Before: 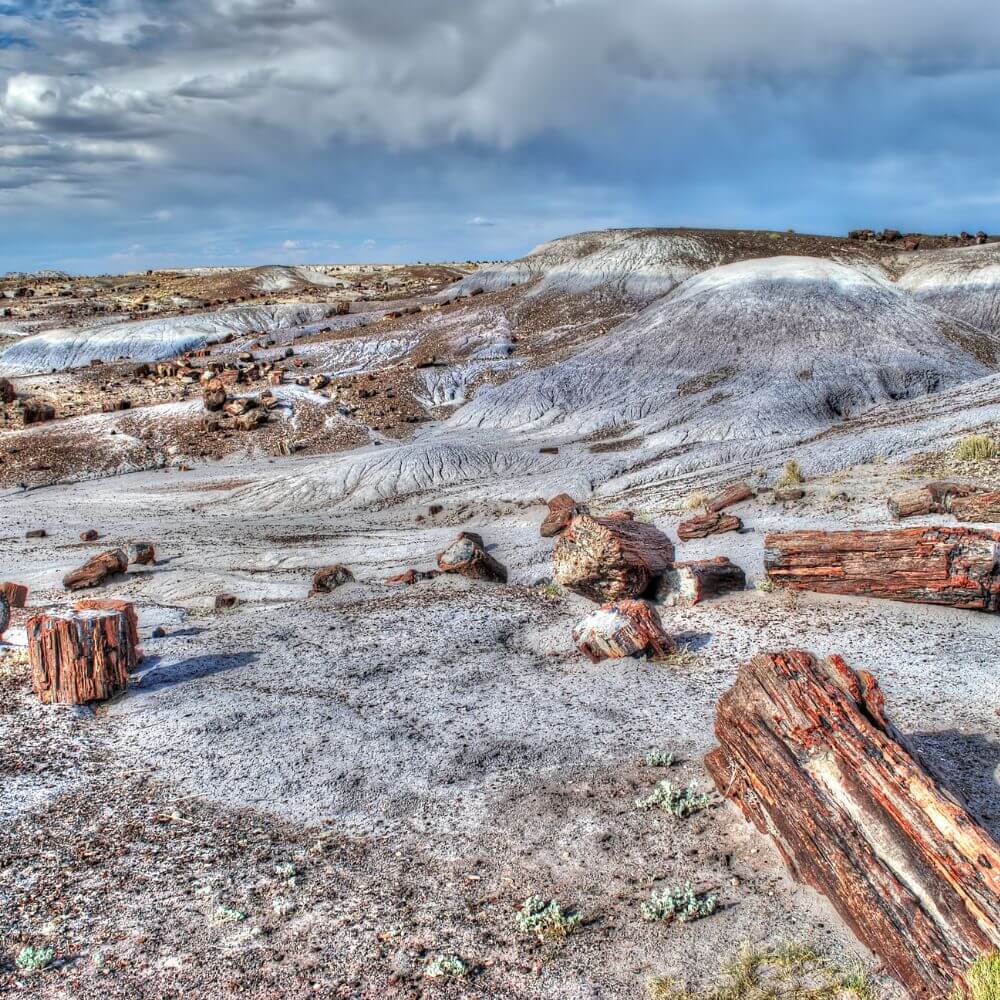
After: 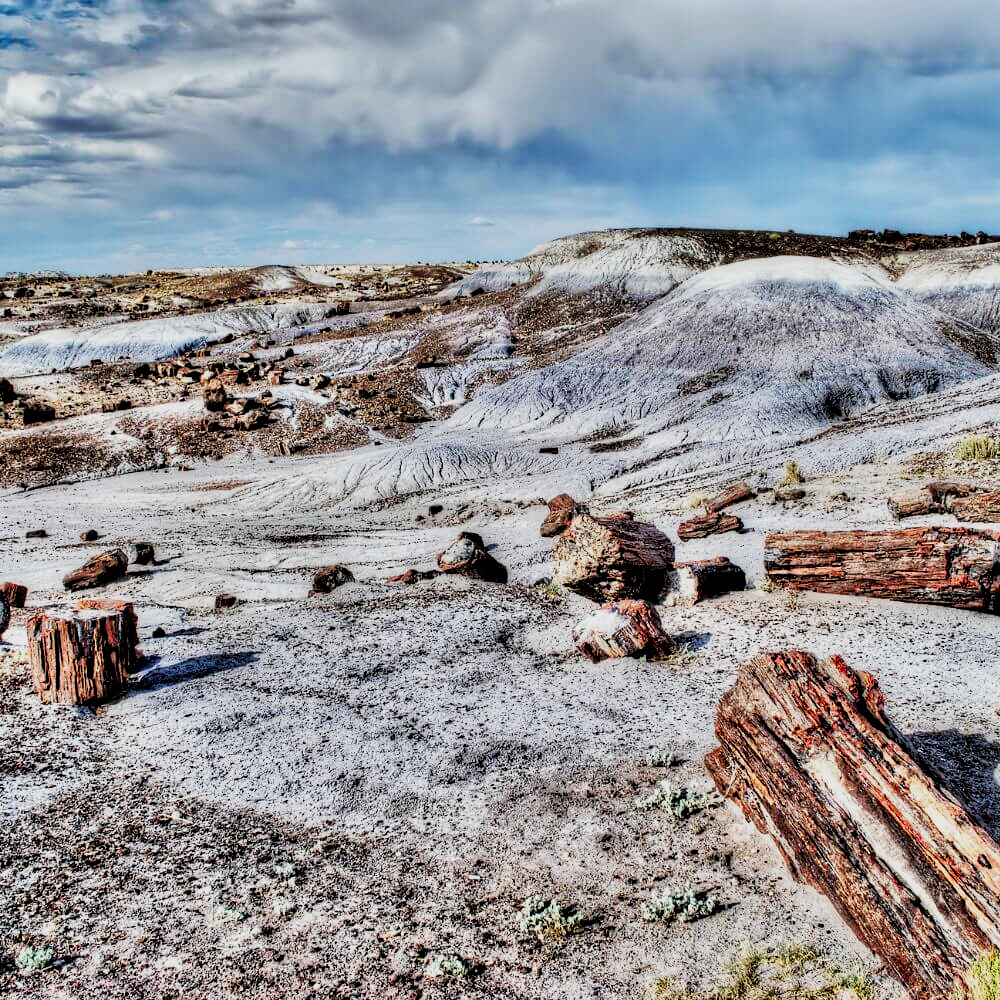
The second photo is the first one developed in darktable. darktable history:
sigmoid: contrast 1.8, skew -0.2, preserve hue 0%, red attenuation 0.1, red rotation 0.035, green attenuation 0.1, green rotation -0.017, blue attenuation 0.15, blue rotation -0.052, base primaries Rec2020
exposure: black level correction 0.009, exposure 0.014 EV, compensate highlight preservation false
rgb levels: levels [[0.034, 0.472, 0.904], [0, 0.5, 1], [0, 0.5, 1]]
